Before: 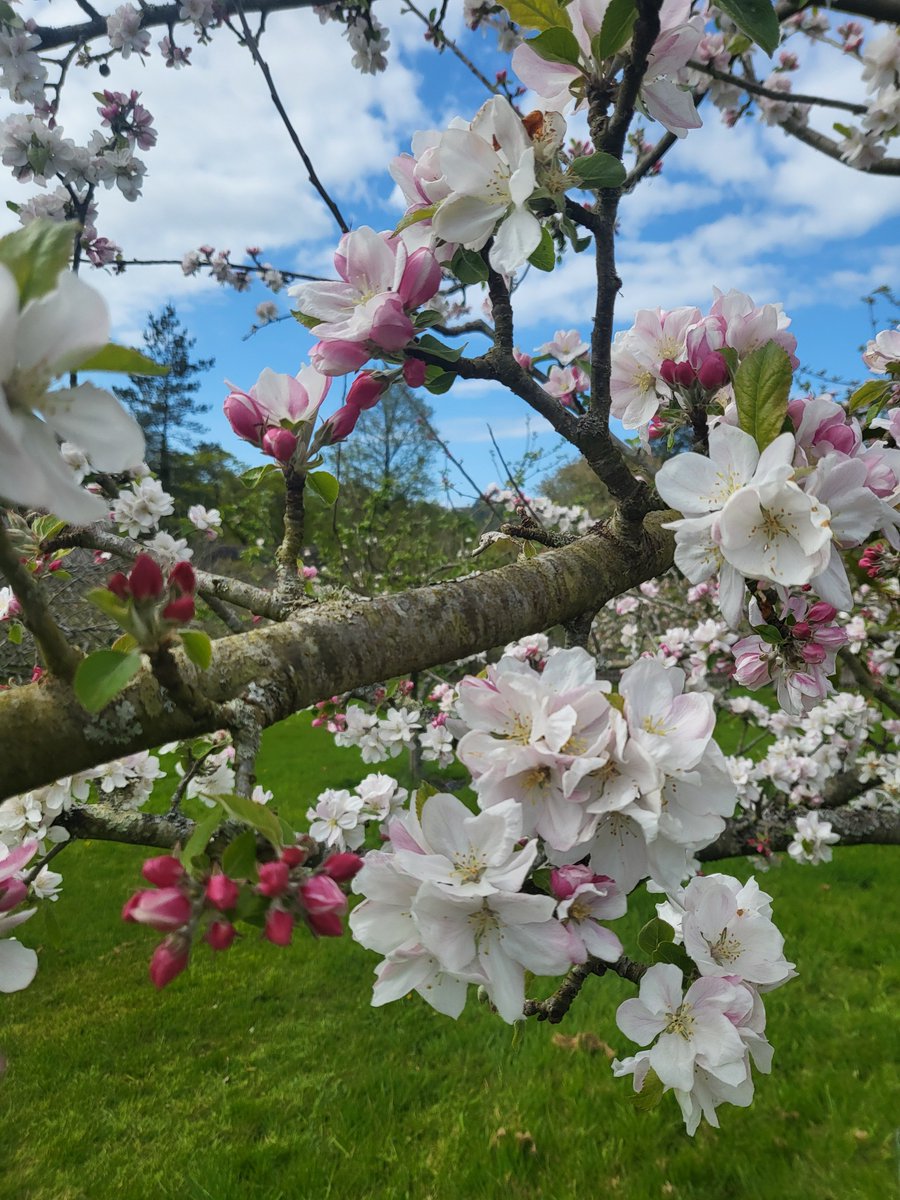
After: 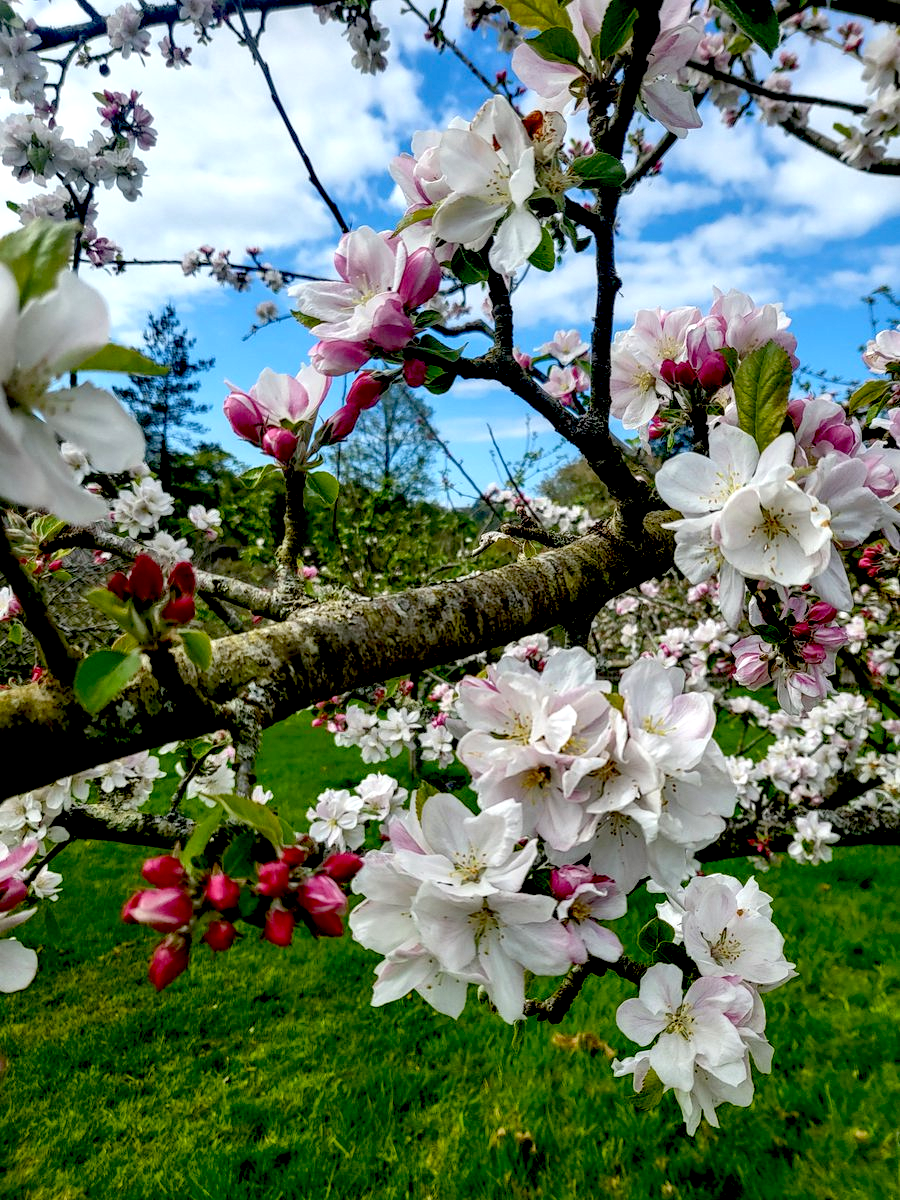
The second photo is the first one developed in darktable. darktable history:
local contrast: on, module defaults
exposure: black level correction 0.041, exposure 0.499 EV, compensate exposure bias true, compensate highlight preservation false
